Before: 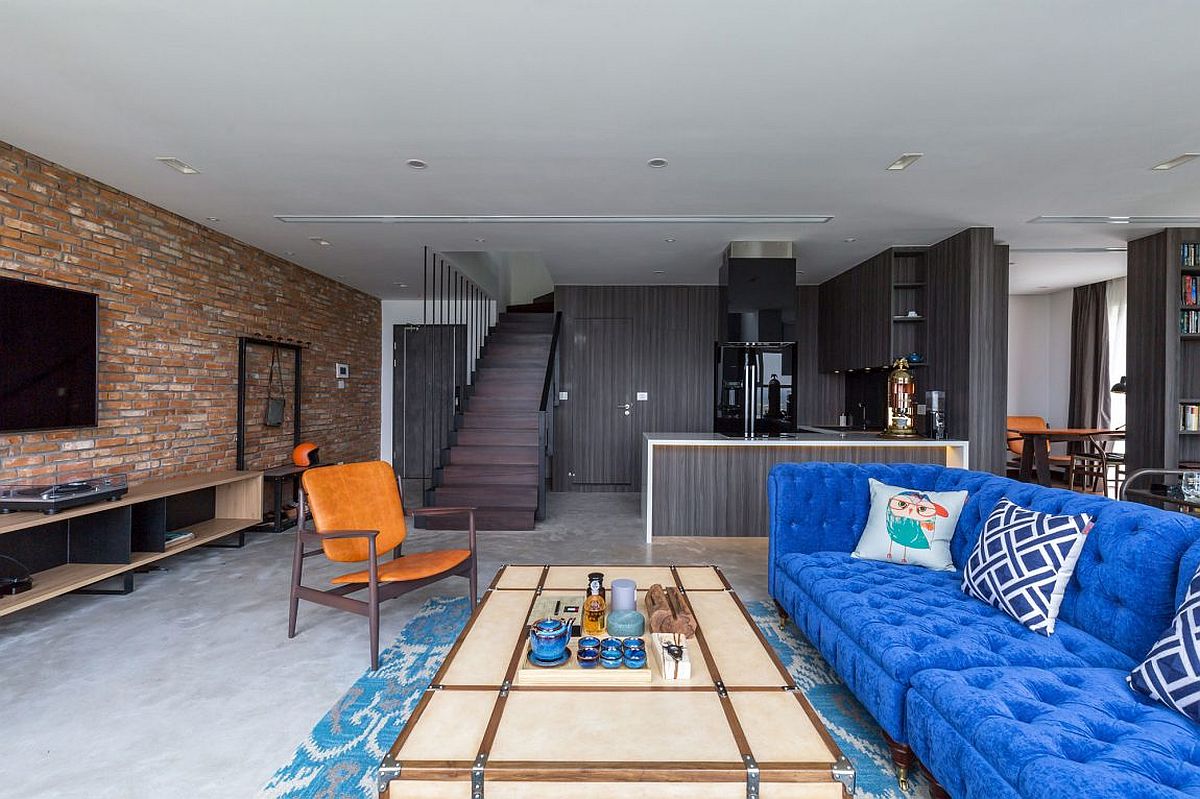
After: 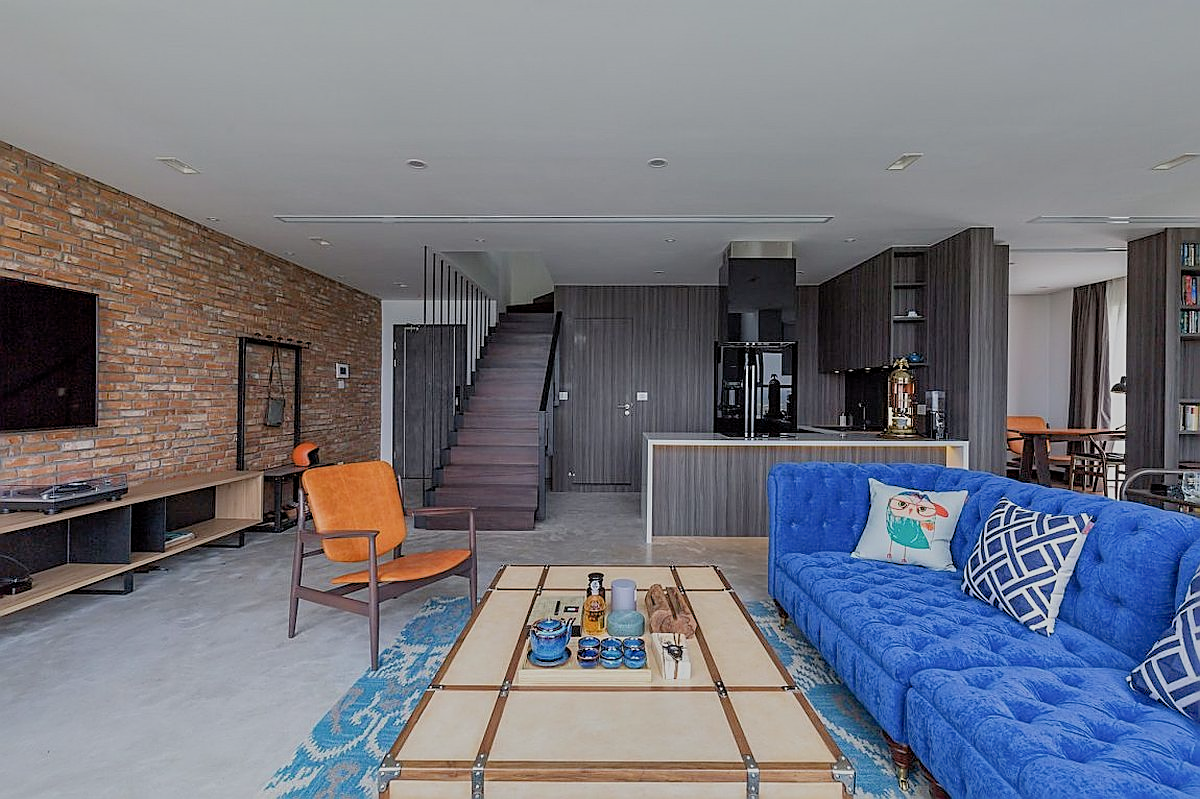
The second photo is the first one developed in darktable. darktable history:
shadows and highlights: on, module defaults
filmic rgb: middle gray luminance 18.37%, black relative exposure -10.52 EV, white relative exposure 3.4 EV, target black luminance 0%, hardness 6.05, latitude 98.98%, contrast 0.85, shadows ↔ highlights balance 0.403%
sharpen: on, module defaults
